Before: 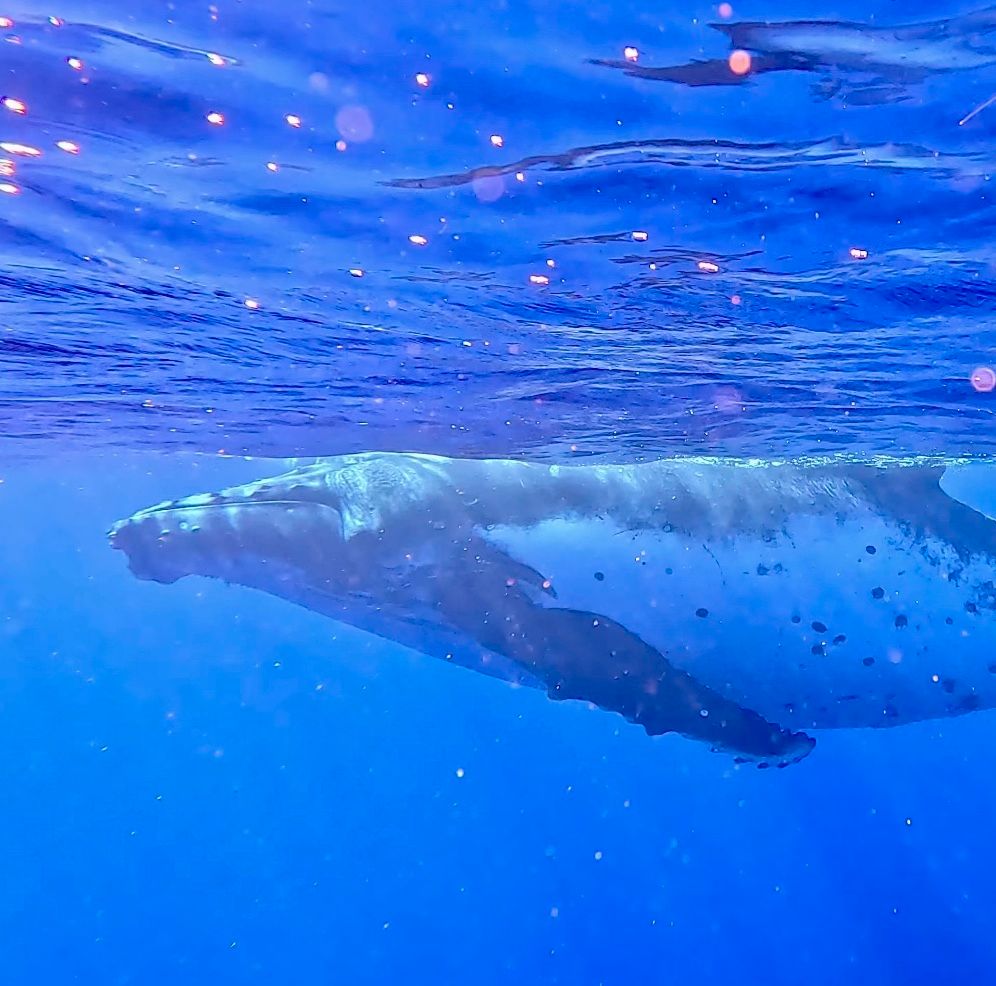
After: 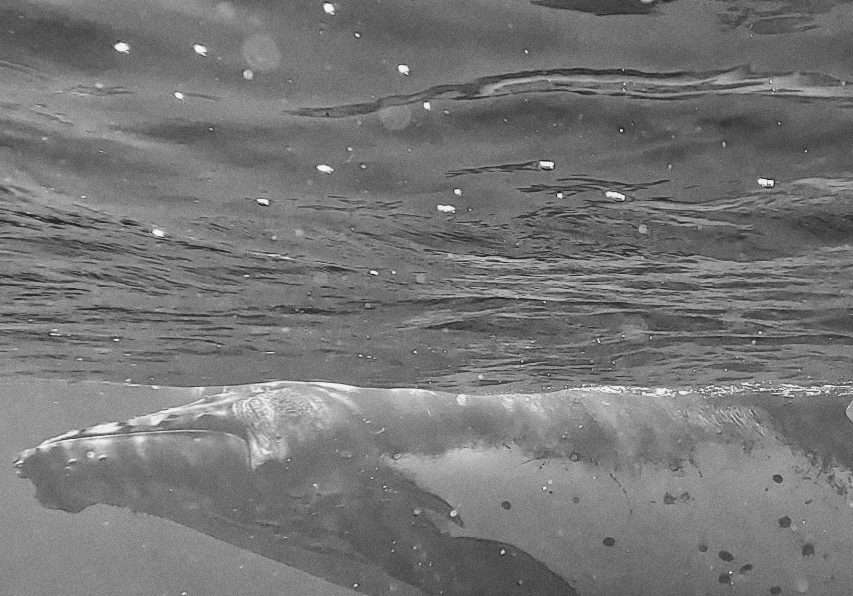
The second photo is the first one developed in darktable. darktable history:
shadows and highlights: shadows 0, highlights 40
crop and rotate: left 9.345%, top 7.22%, right 4.982%, bottom 32.331%
monochrome: on, module defaults
grain: coarseness 0.09 ISO
